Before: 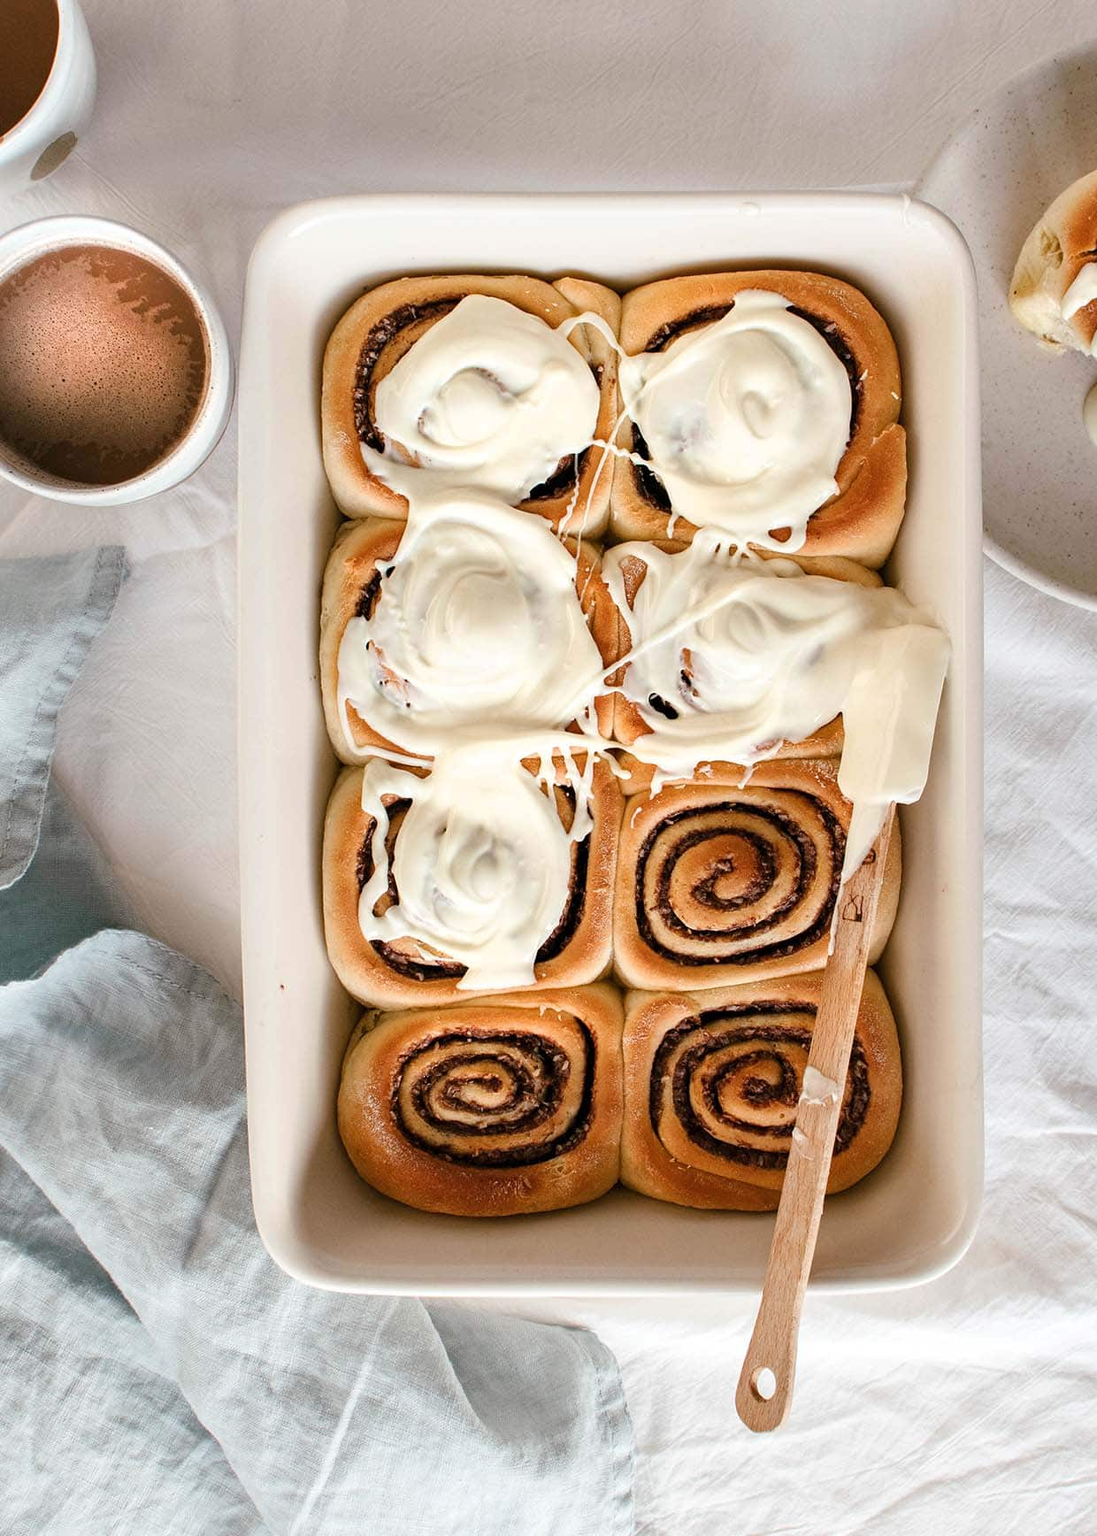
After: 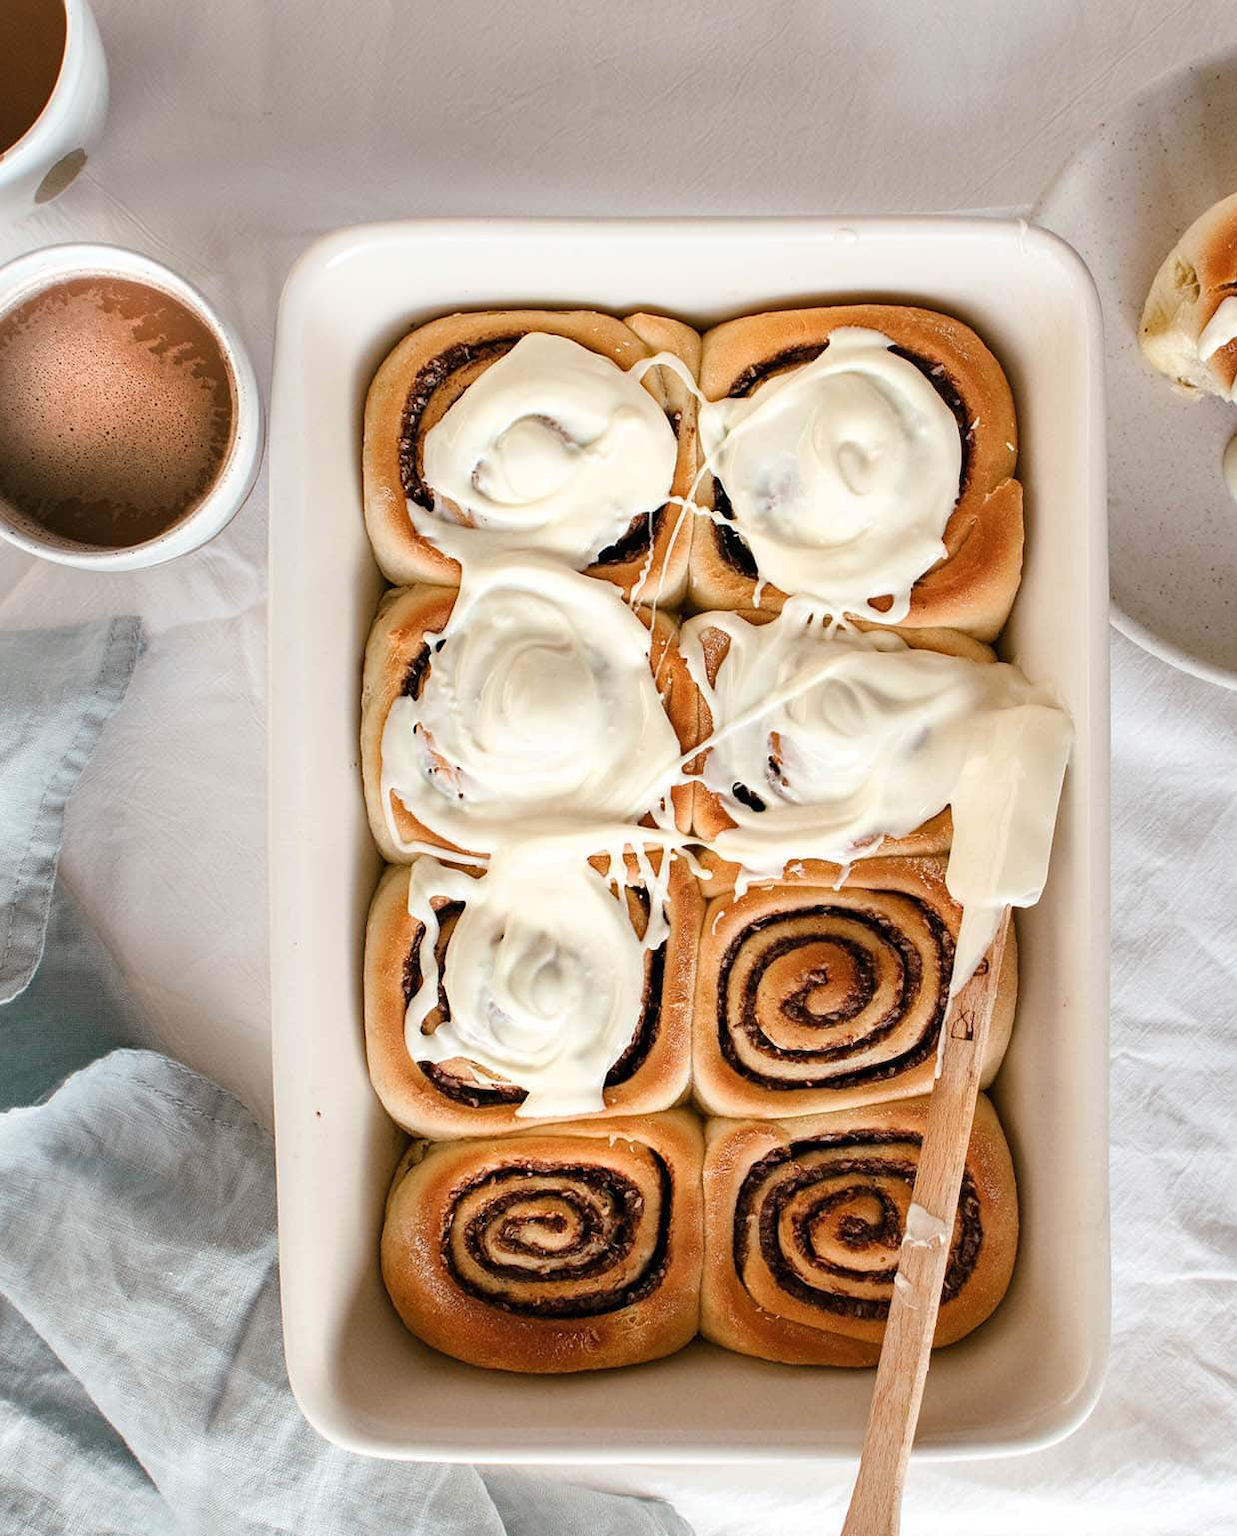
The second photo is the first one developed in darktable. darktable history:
crop and rotate: top 0%, bottom 11.394%
